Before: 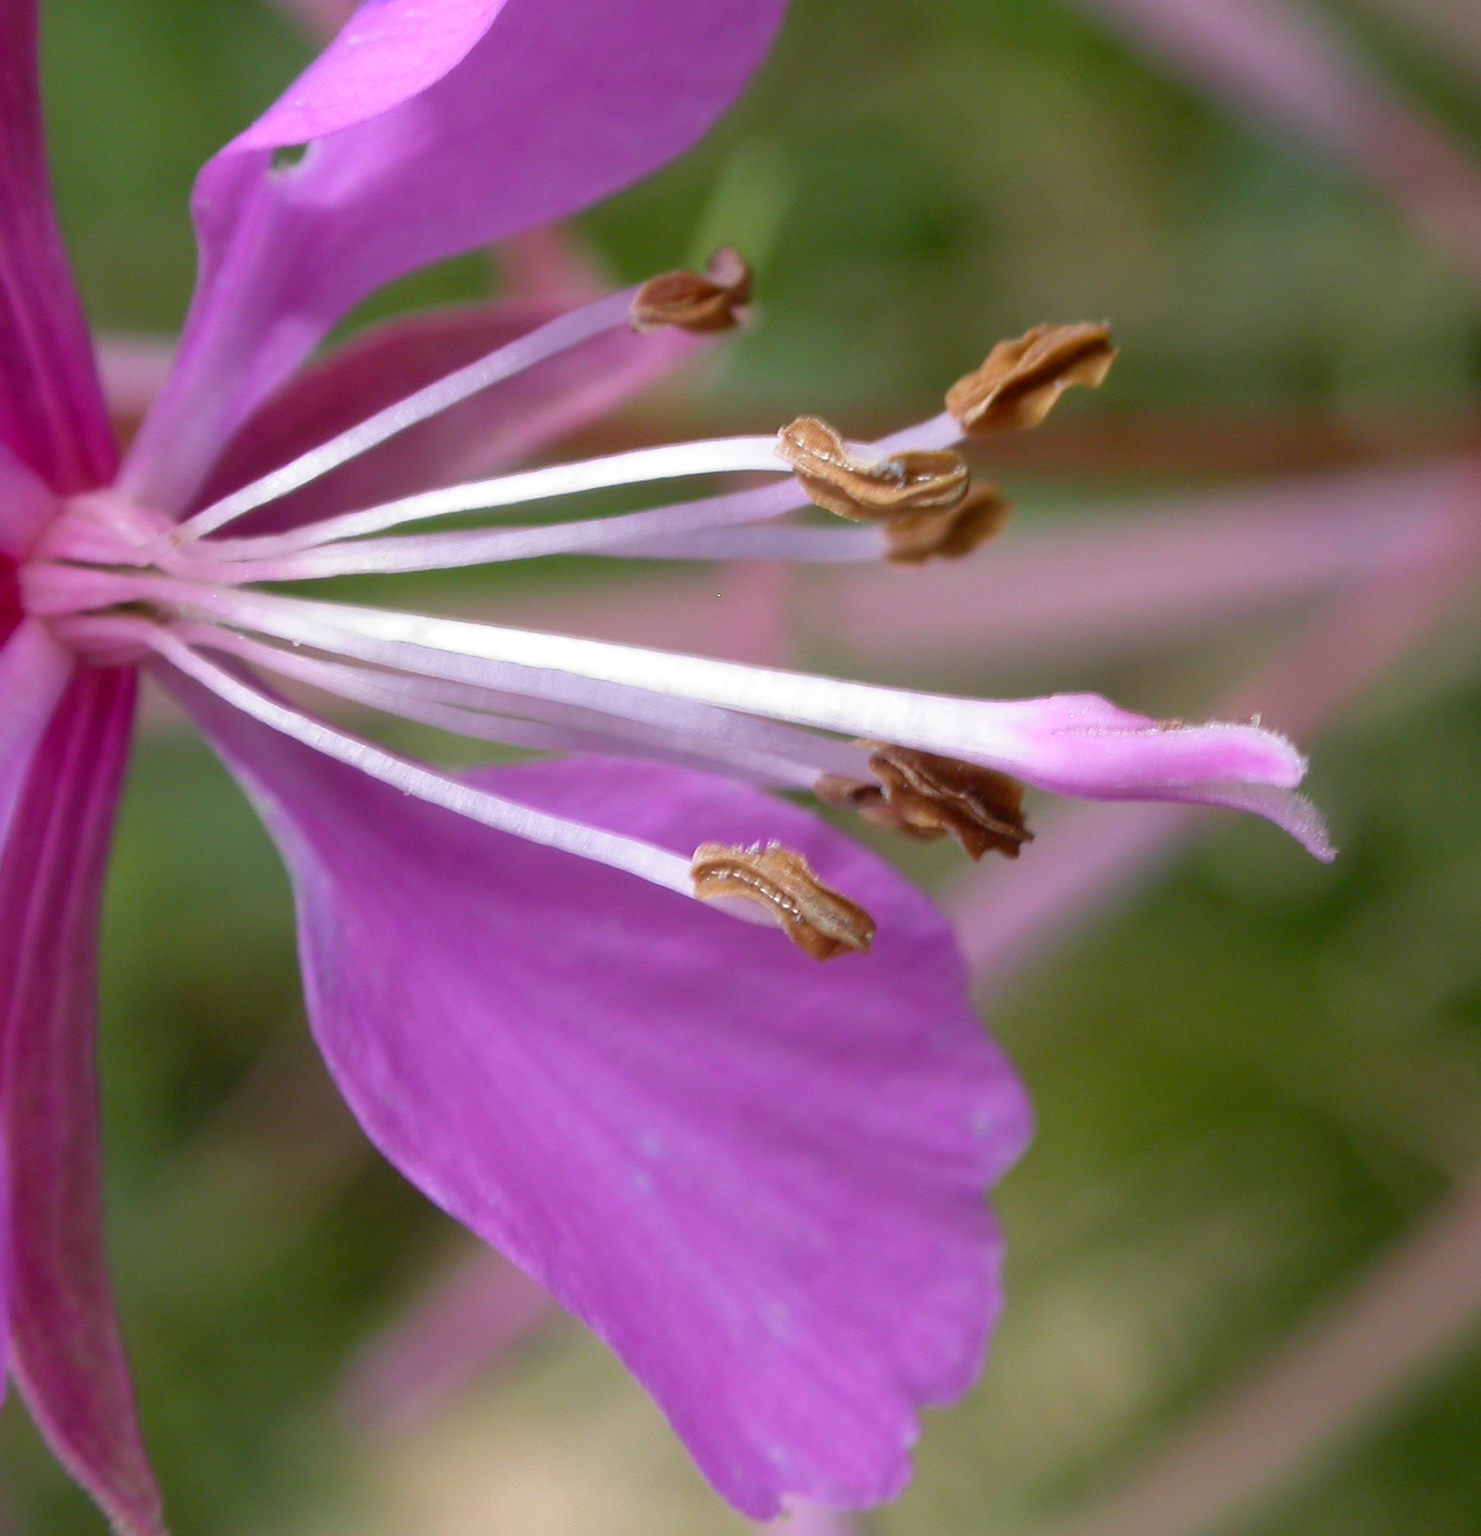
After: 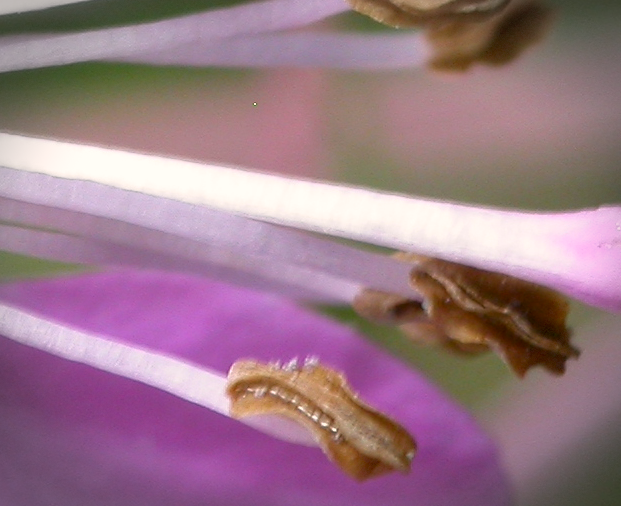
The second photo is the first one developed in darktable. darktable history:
vignetting: automatic ratio true, dithering 8-bit output, unbound false
local contrast: mode bilateral grid, contrast 21, coarseness 50, detail 102%, midtone range 0.2
color correction: highlights a* 4.01, highlights b* 4.92, shadows a* -7.84, shadows b* 4.65
crop: left 31.837%, top 32.202%, right 27.489%, bottom 35.815%
